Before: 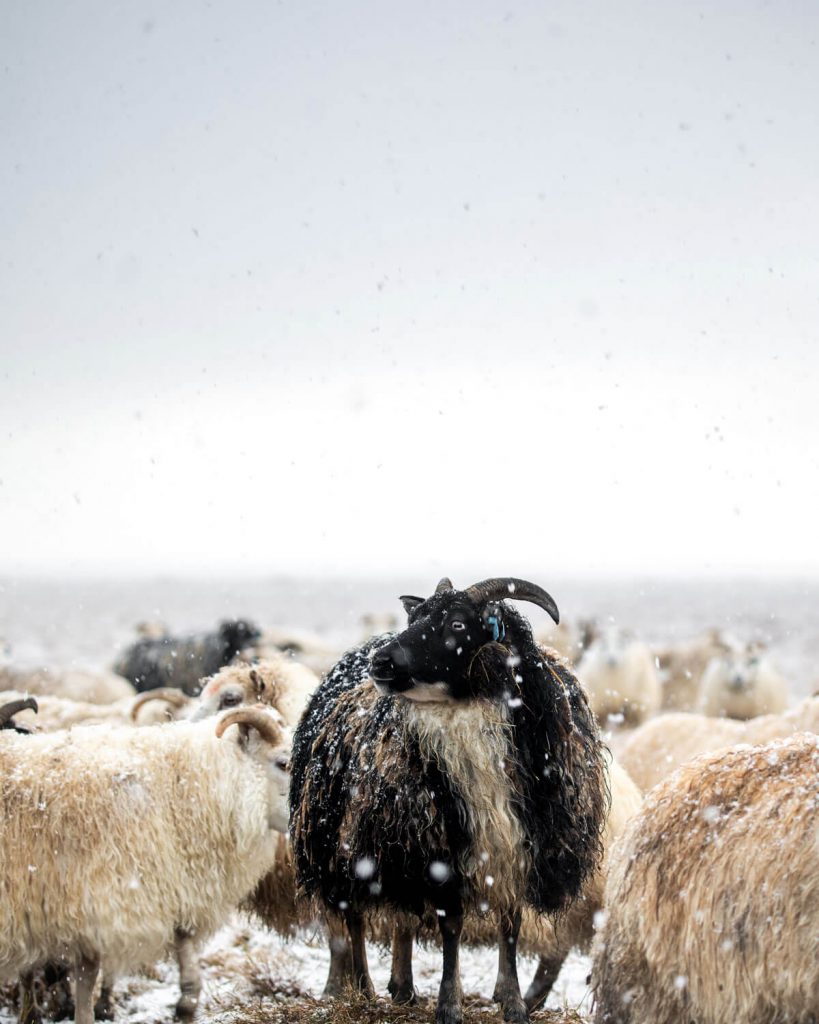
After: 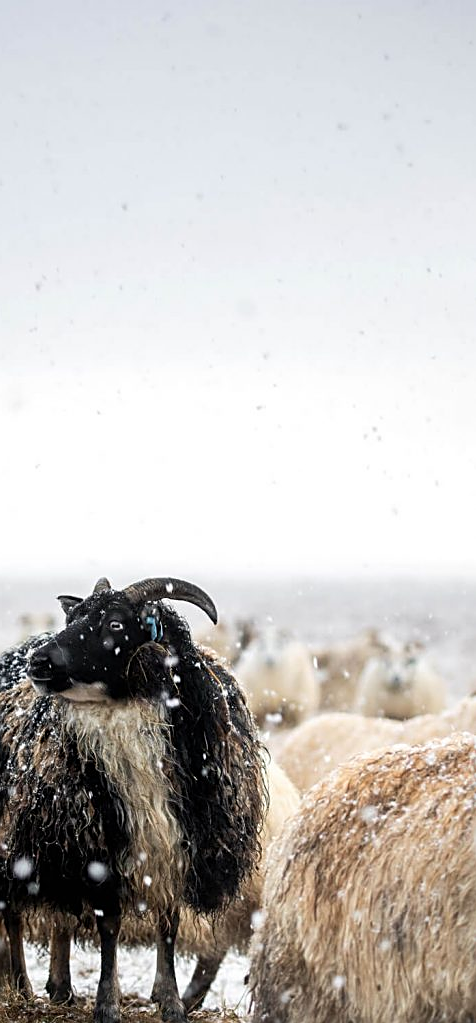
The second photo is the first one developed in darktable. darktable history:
sharpen: on, module defaults
crop: left 41.83%
